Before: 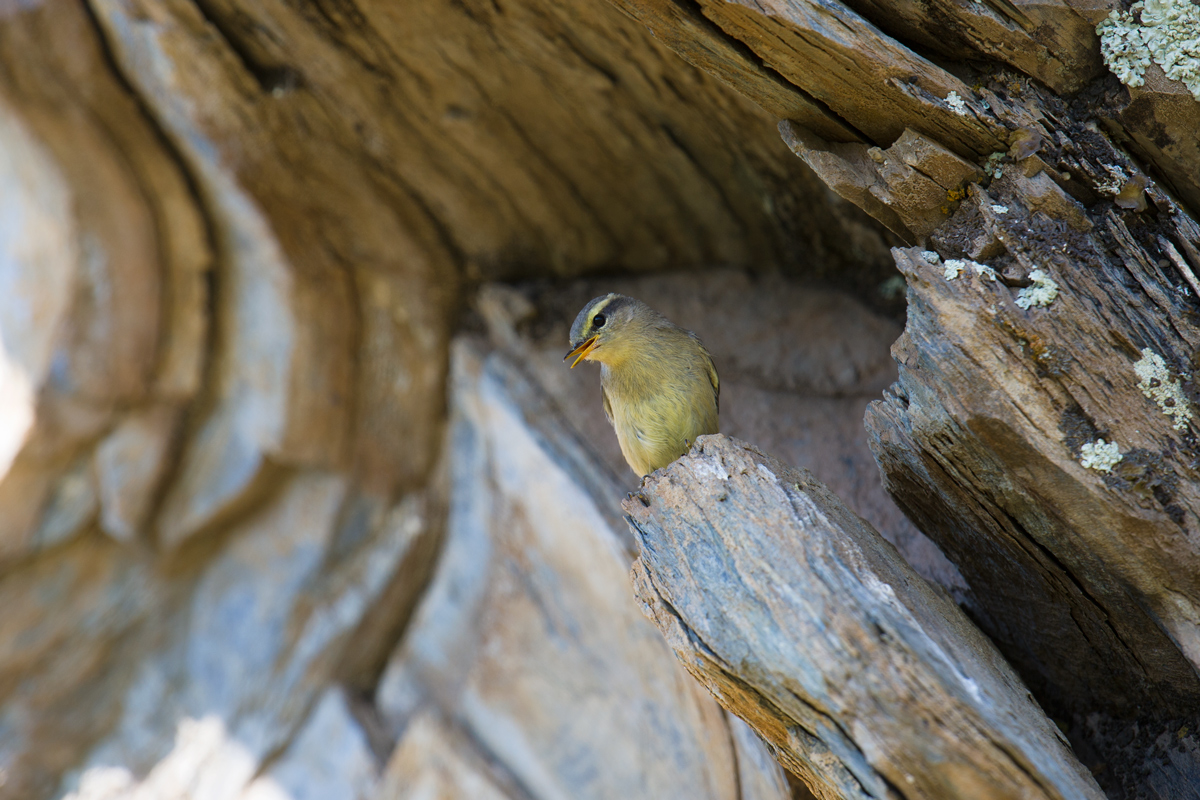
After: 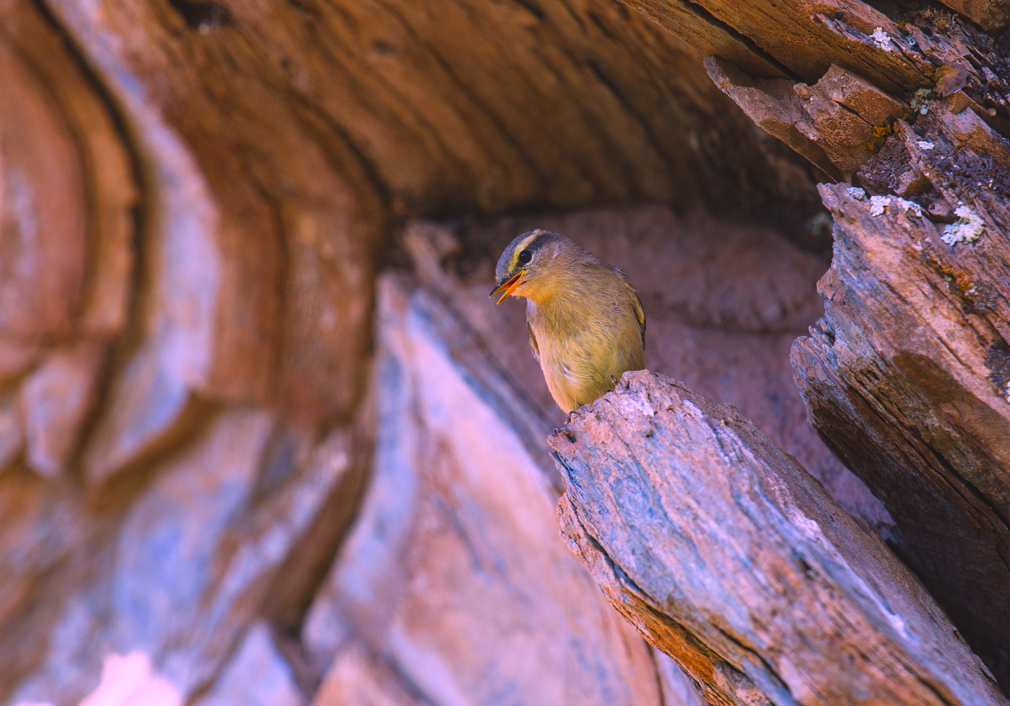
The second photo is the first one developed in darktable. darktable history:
crop: left 6.233%, top 8.03%, right 9.548%, bottom 3.669%
local contrast: on, module defaults
exposure: black level correction -0.014, exposure -0.195 EV, compensate highlight preservation false
color correction: highlights a* 19.4, highlights b* -11.62, saturation 1.7
